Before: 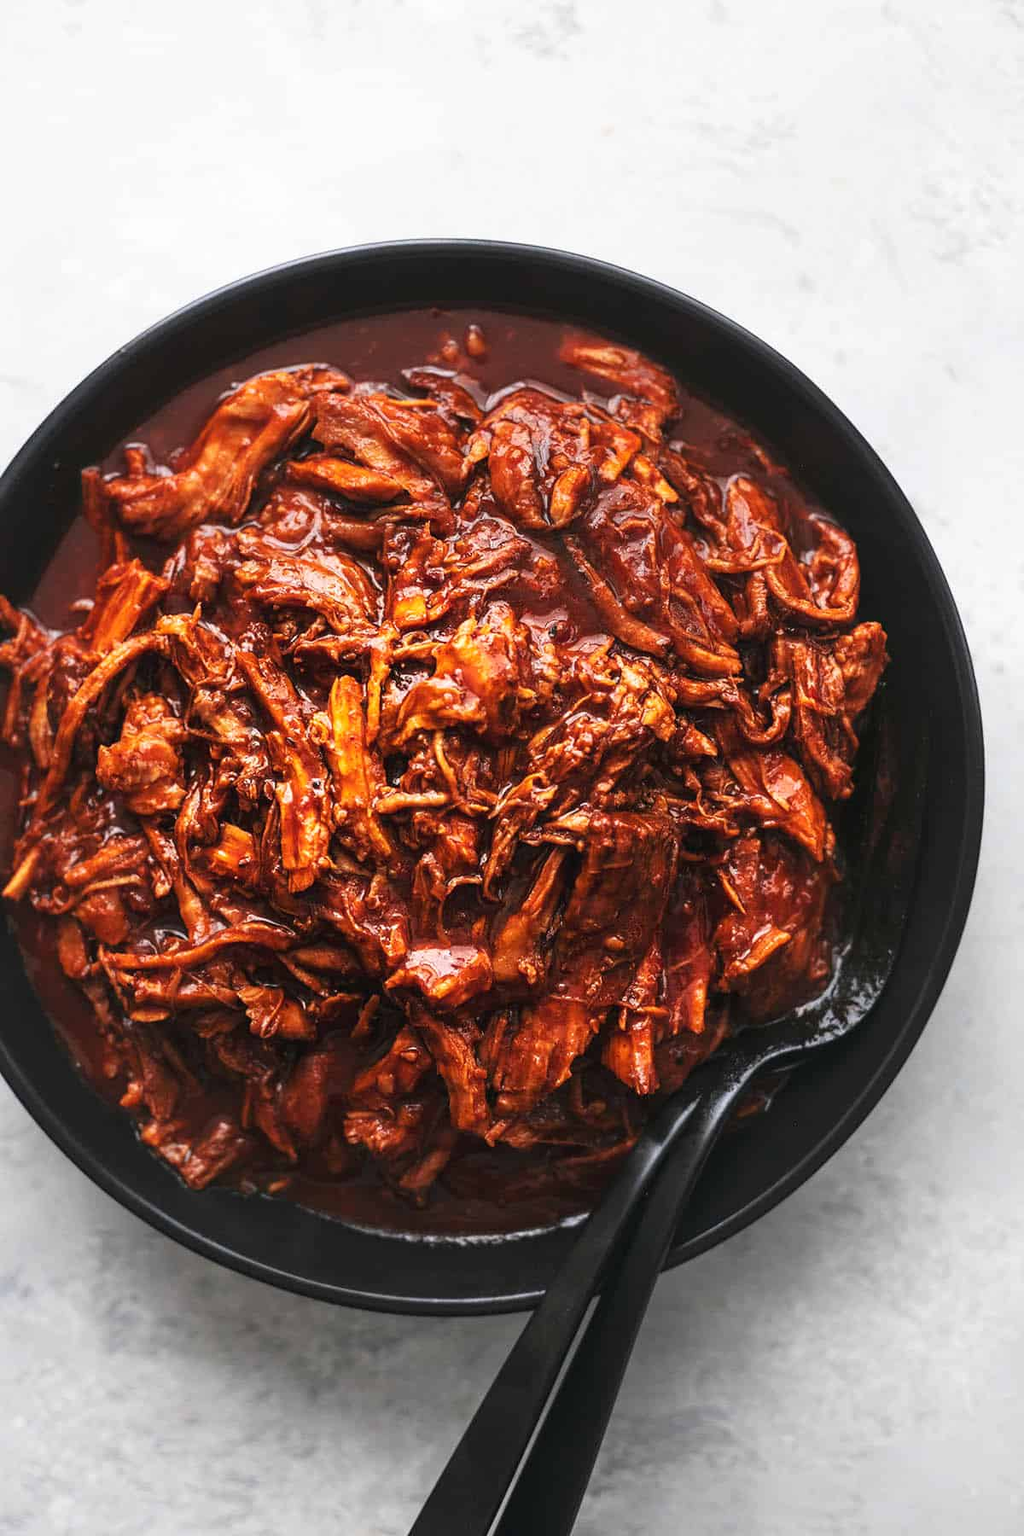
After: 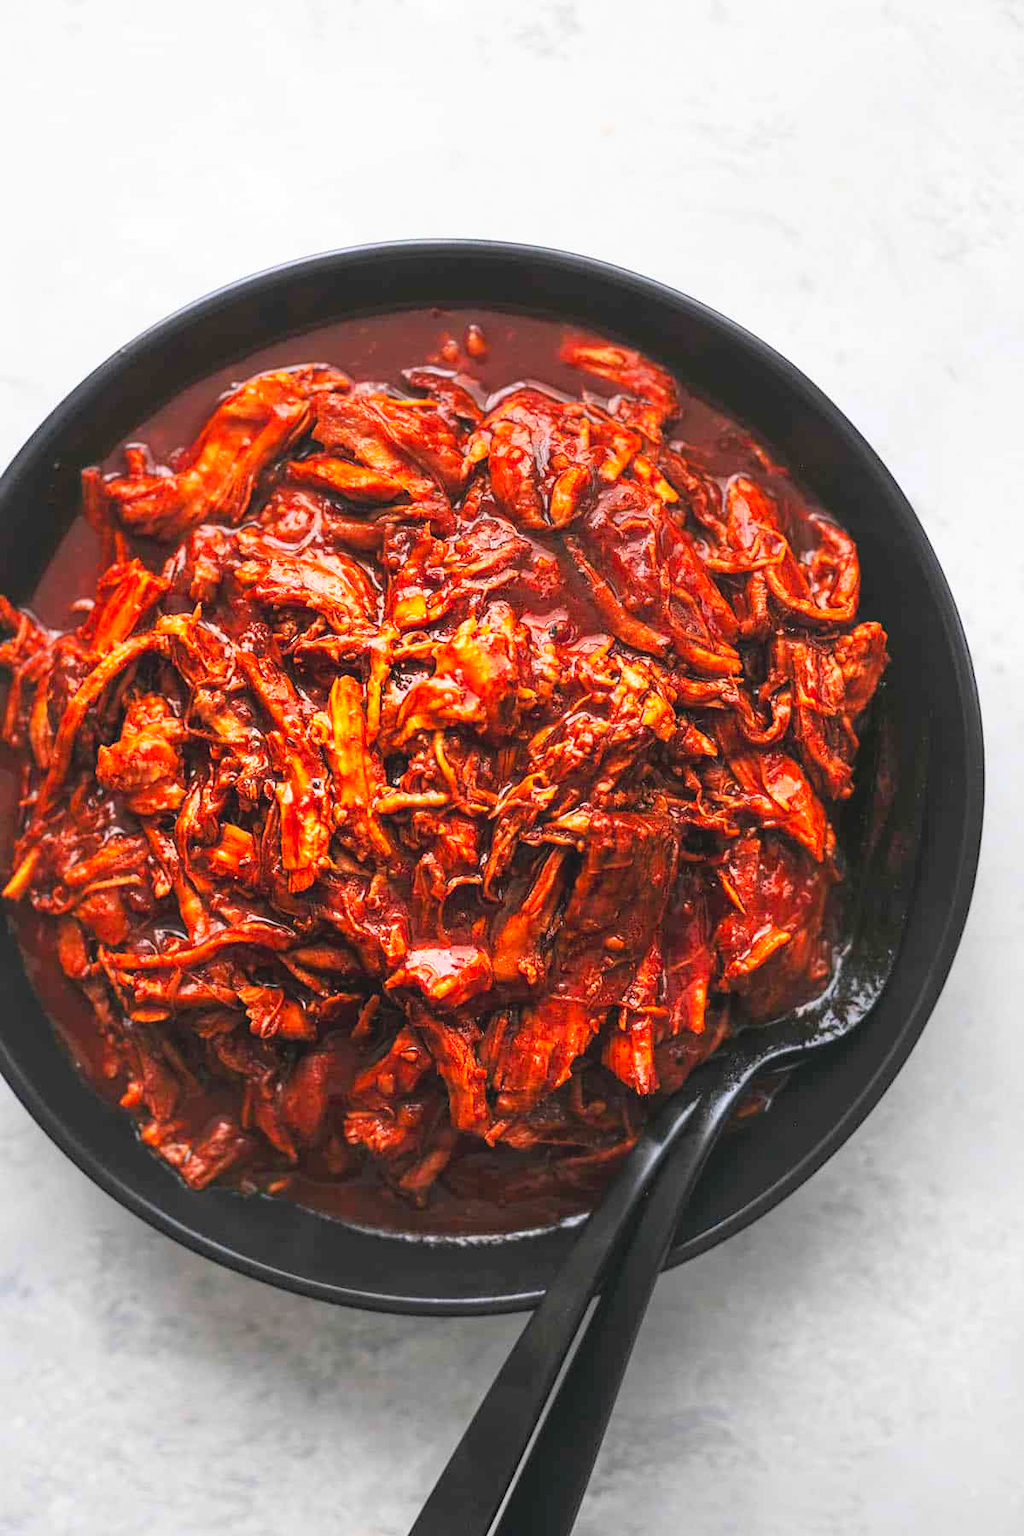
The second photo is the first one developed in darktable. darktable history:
contrast brightness saturation: contrast 0.066, brightness 0.175, saturation 0.4
